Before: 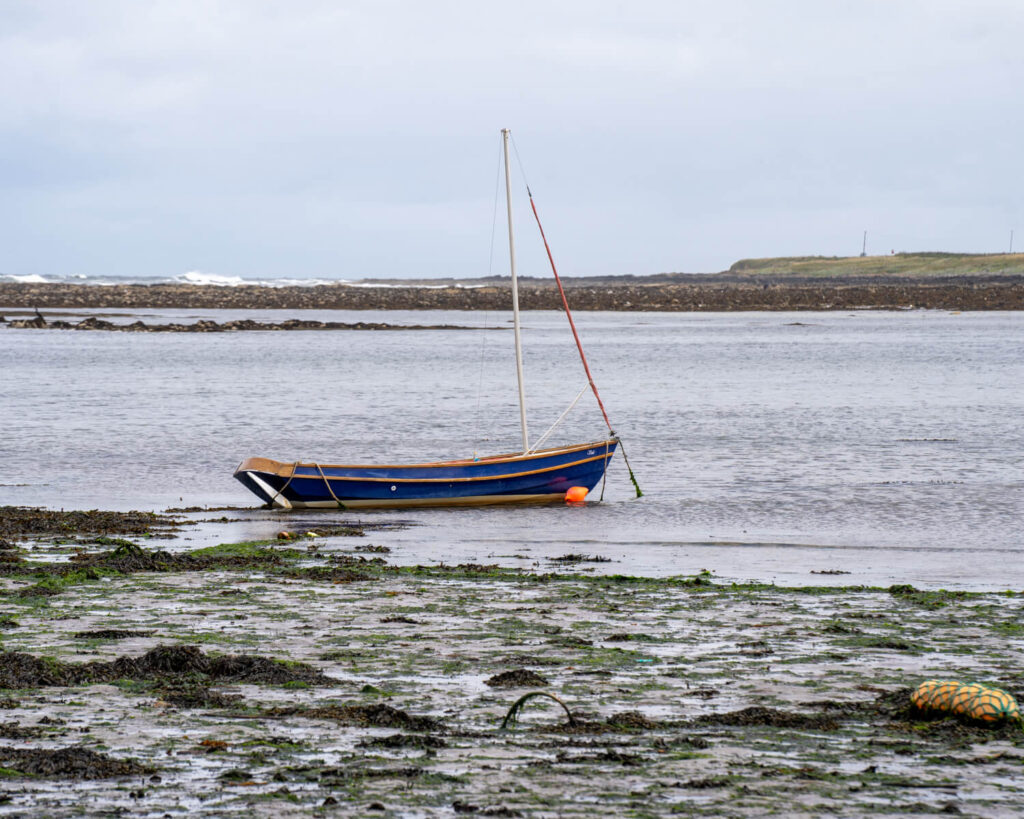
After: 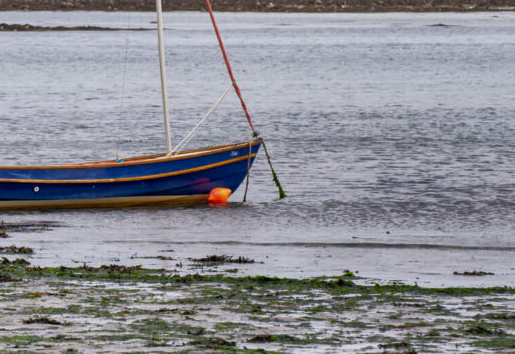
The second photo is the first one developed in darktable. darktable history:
crop: left 34.914%, top 36.617%, right 14.789%, bottom 20.103%
shadows and highlights: radius 122.73, shadows 98.37, white point adjustment -3.05, highlights -98.51, highlights color adjustment 72.7%, soften with gaussian
